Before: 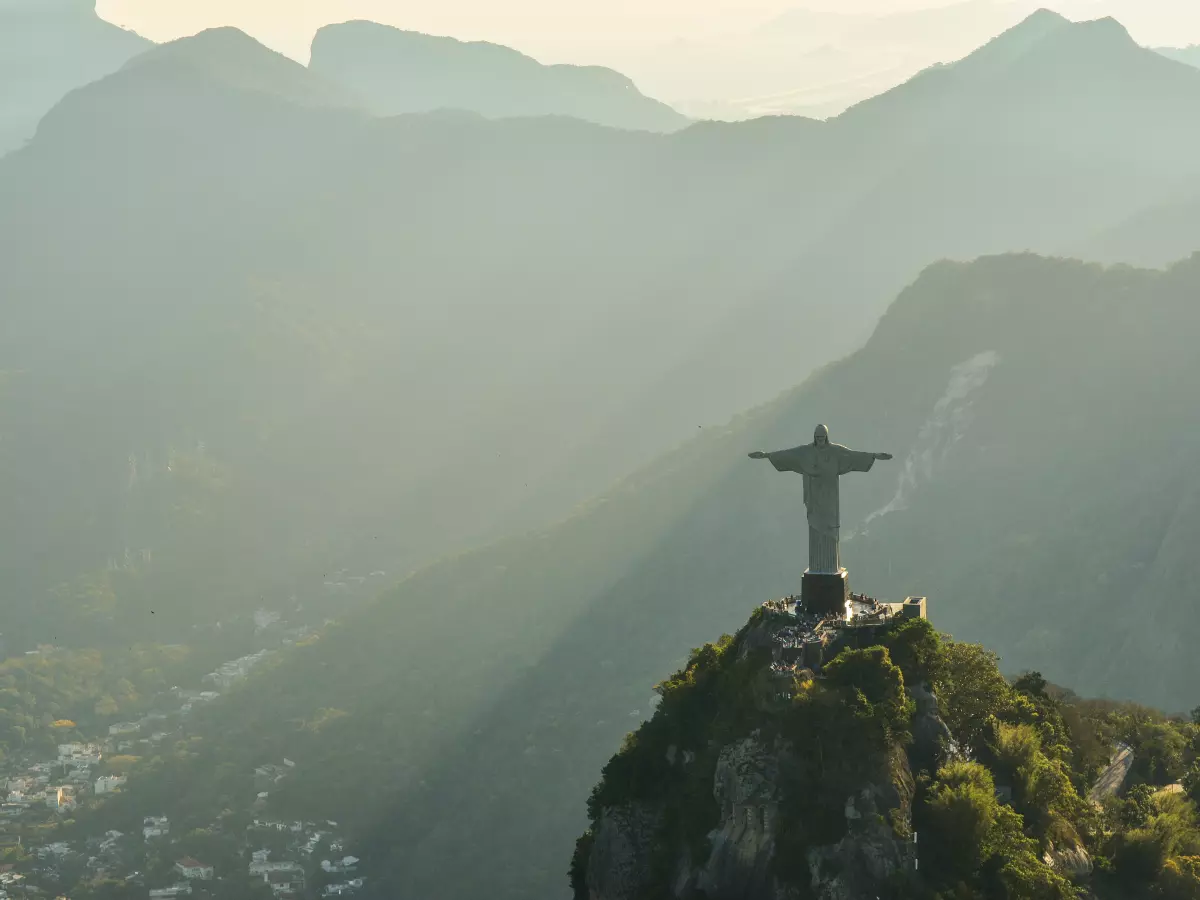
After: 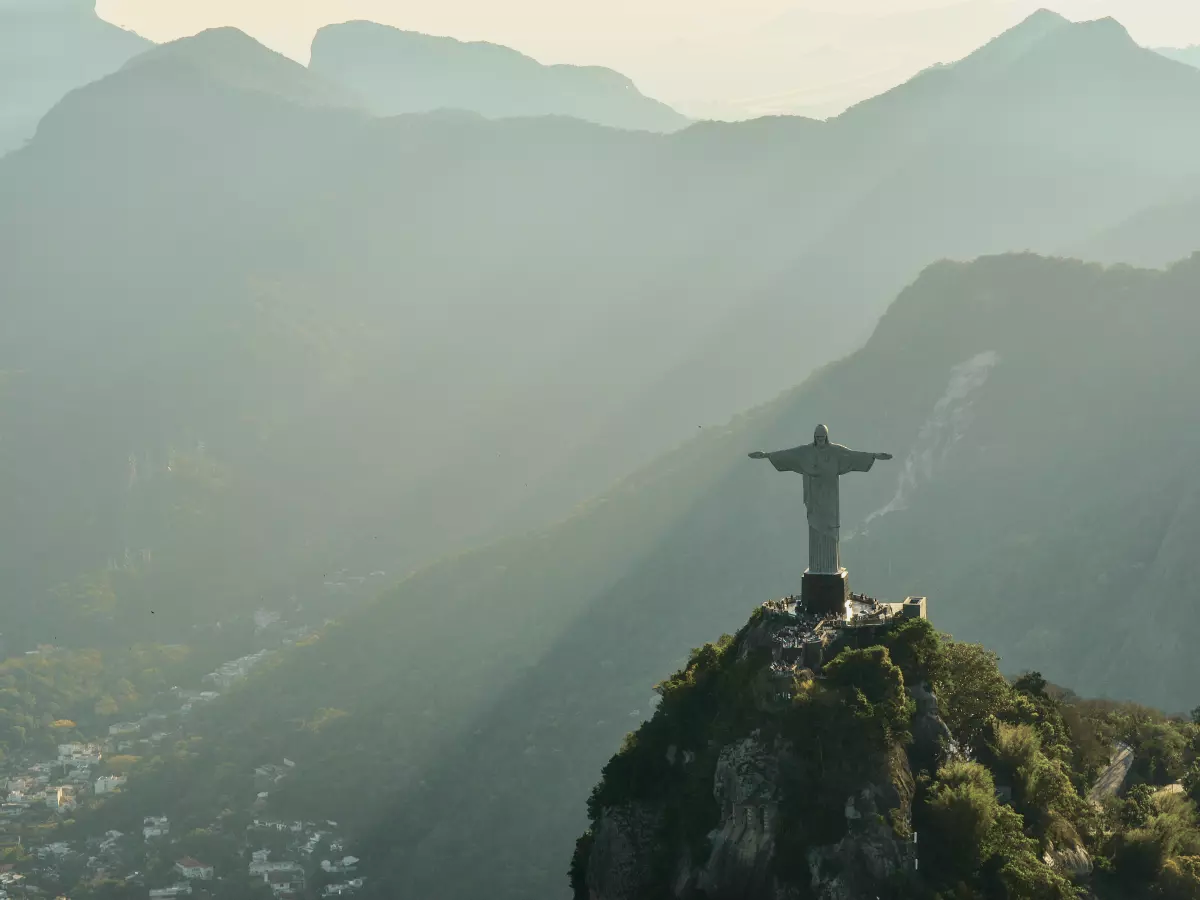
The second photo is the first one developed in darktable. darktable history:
tone curve: curves: ch0 [(0, 0) (0.058, 0.037) (0.214, 0.183) (0.304, 0.288) (0.561, 0.554) (0.687, 0.677) (0.768, 0.768) (0.858, 0.861) (0.987, 0.945)]; ch1 [(0, 0) (0.172, 0.123) (0.312, 0.296) (0.432, 0.448) (0.471, 0.469) (0.502, 0.5) (0.521, 0.505) (0.565, 0.569) (0.663, 0.663) (0.703, 0.721) (0.857, 0.917) (1, 1)]; ch2 [(0, 0) (0.411, 0.424) (0.485, 0.497) (0.502, 0.5) (0.517, 0.511) (0.556, 0.551) (0.626, 0.594) (0.709, 0.661) (1, 1)], color space Lab, independent channels, preserve colors none
